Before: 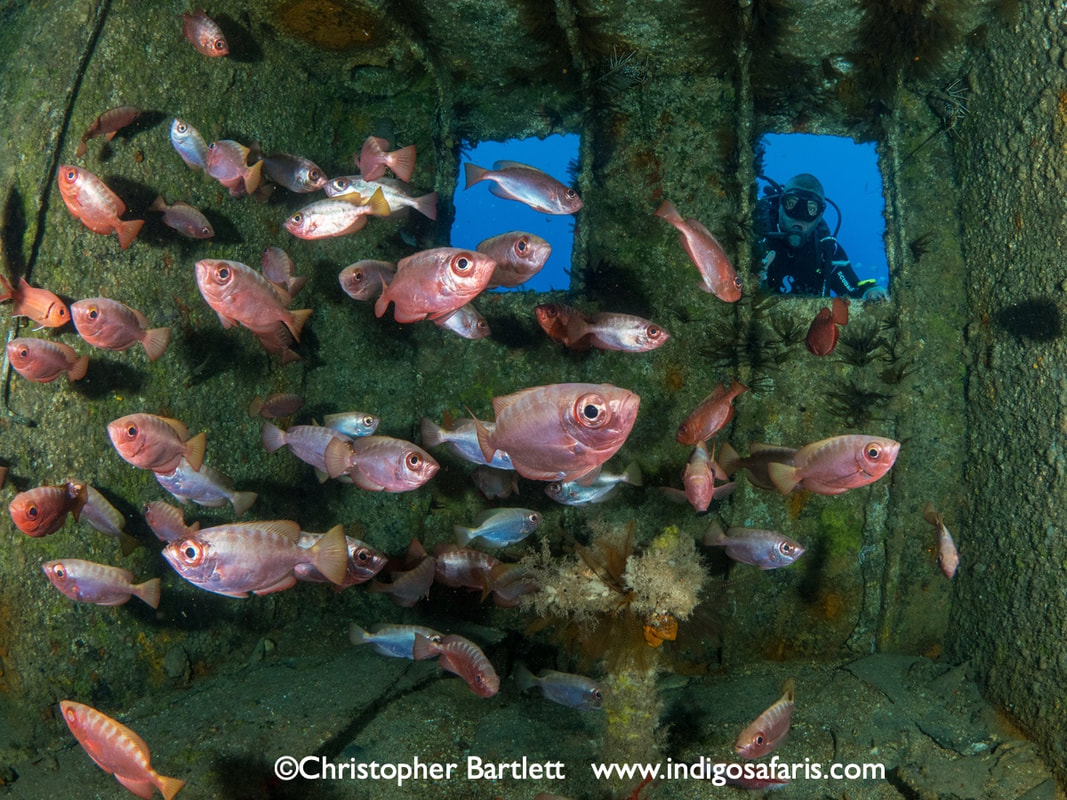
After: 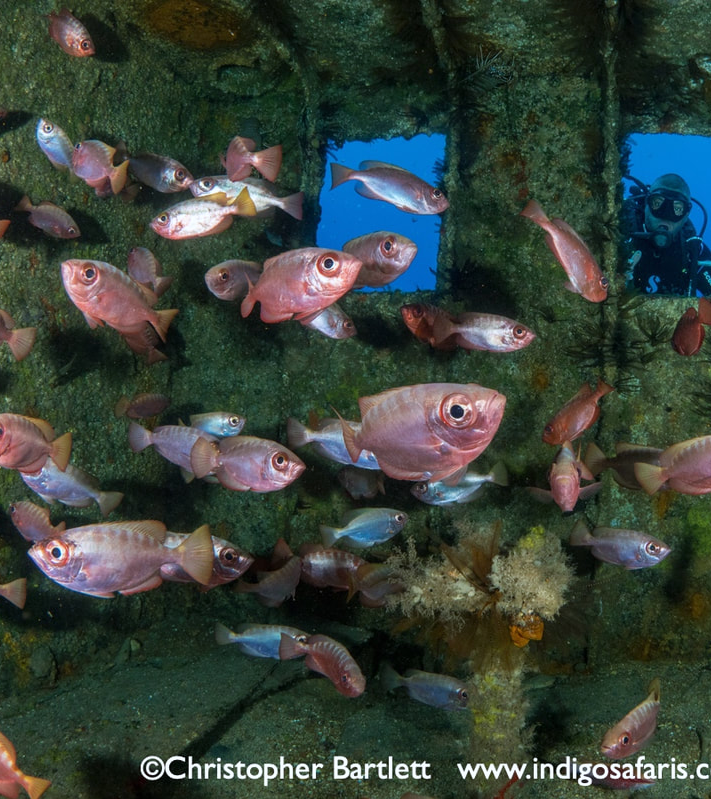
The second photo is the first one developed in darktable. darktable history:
white balance: red 0.976, blue 1.04
crop and rotate: left 12.648%, right 20.685%
